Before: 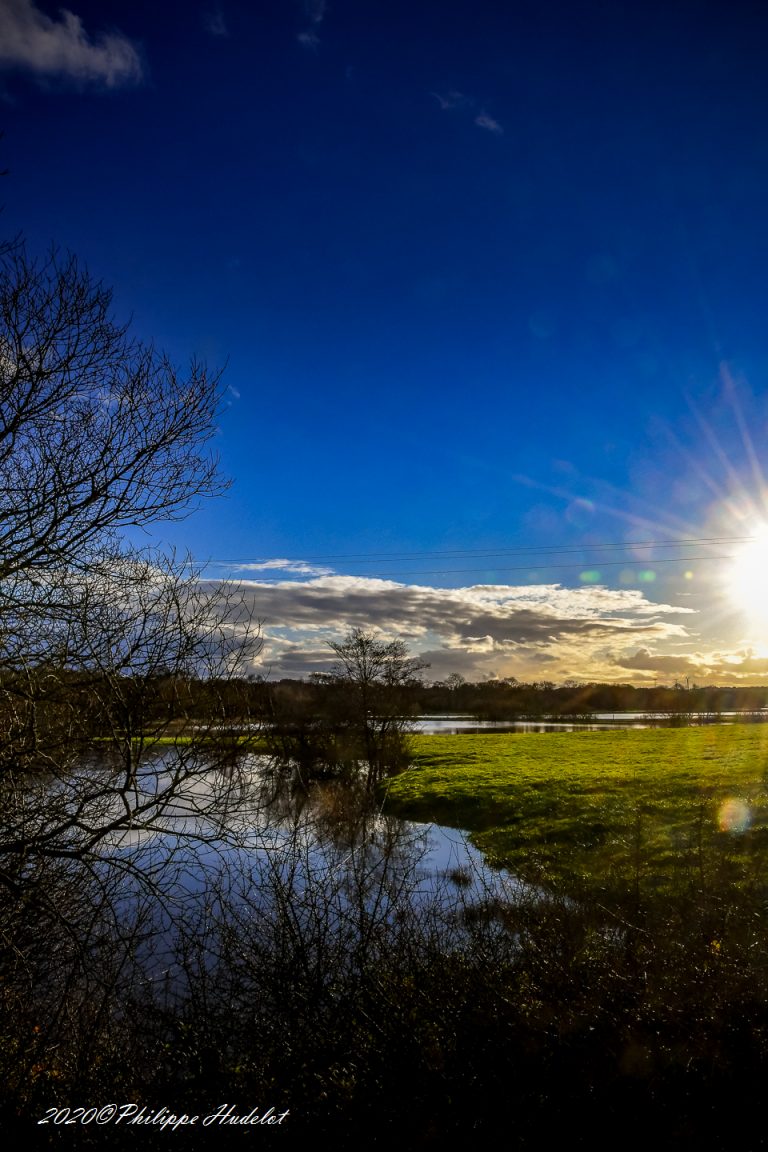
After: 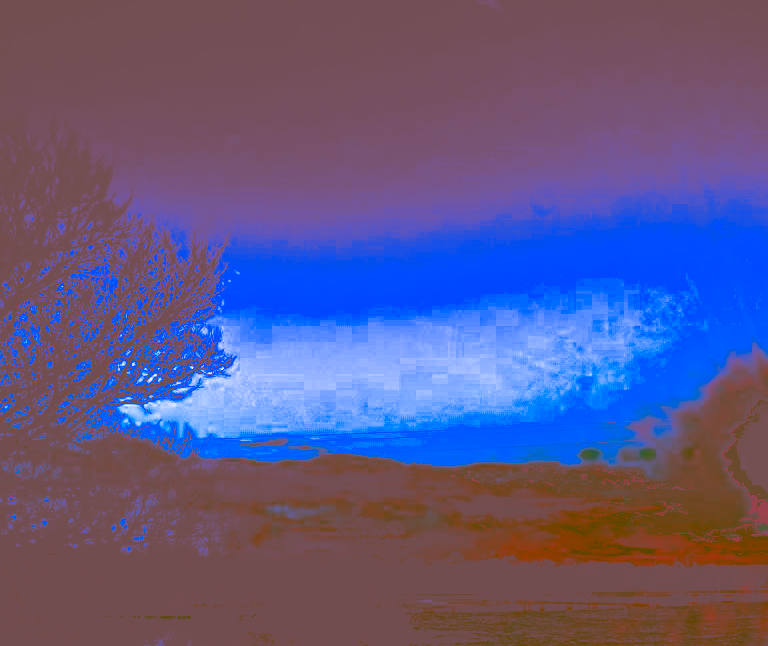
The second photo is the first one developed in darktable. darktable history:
local contrast: detail 110%
base curve: curves: ch0 [(0, 0.036) (0.083, 0.04) (0.804, 1)], preserve colors none
color balance: contrast 6.48%, output saturation 113.3%
contrast brightness saturation: contrast -0.99, brightness -0.17, saturation 0.75
exposure: compensate highlight preservation false
split-toning: on, module defaults
crop and rotate: top 10.605%, bottom 33.274%
